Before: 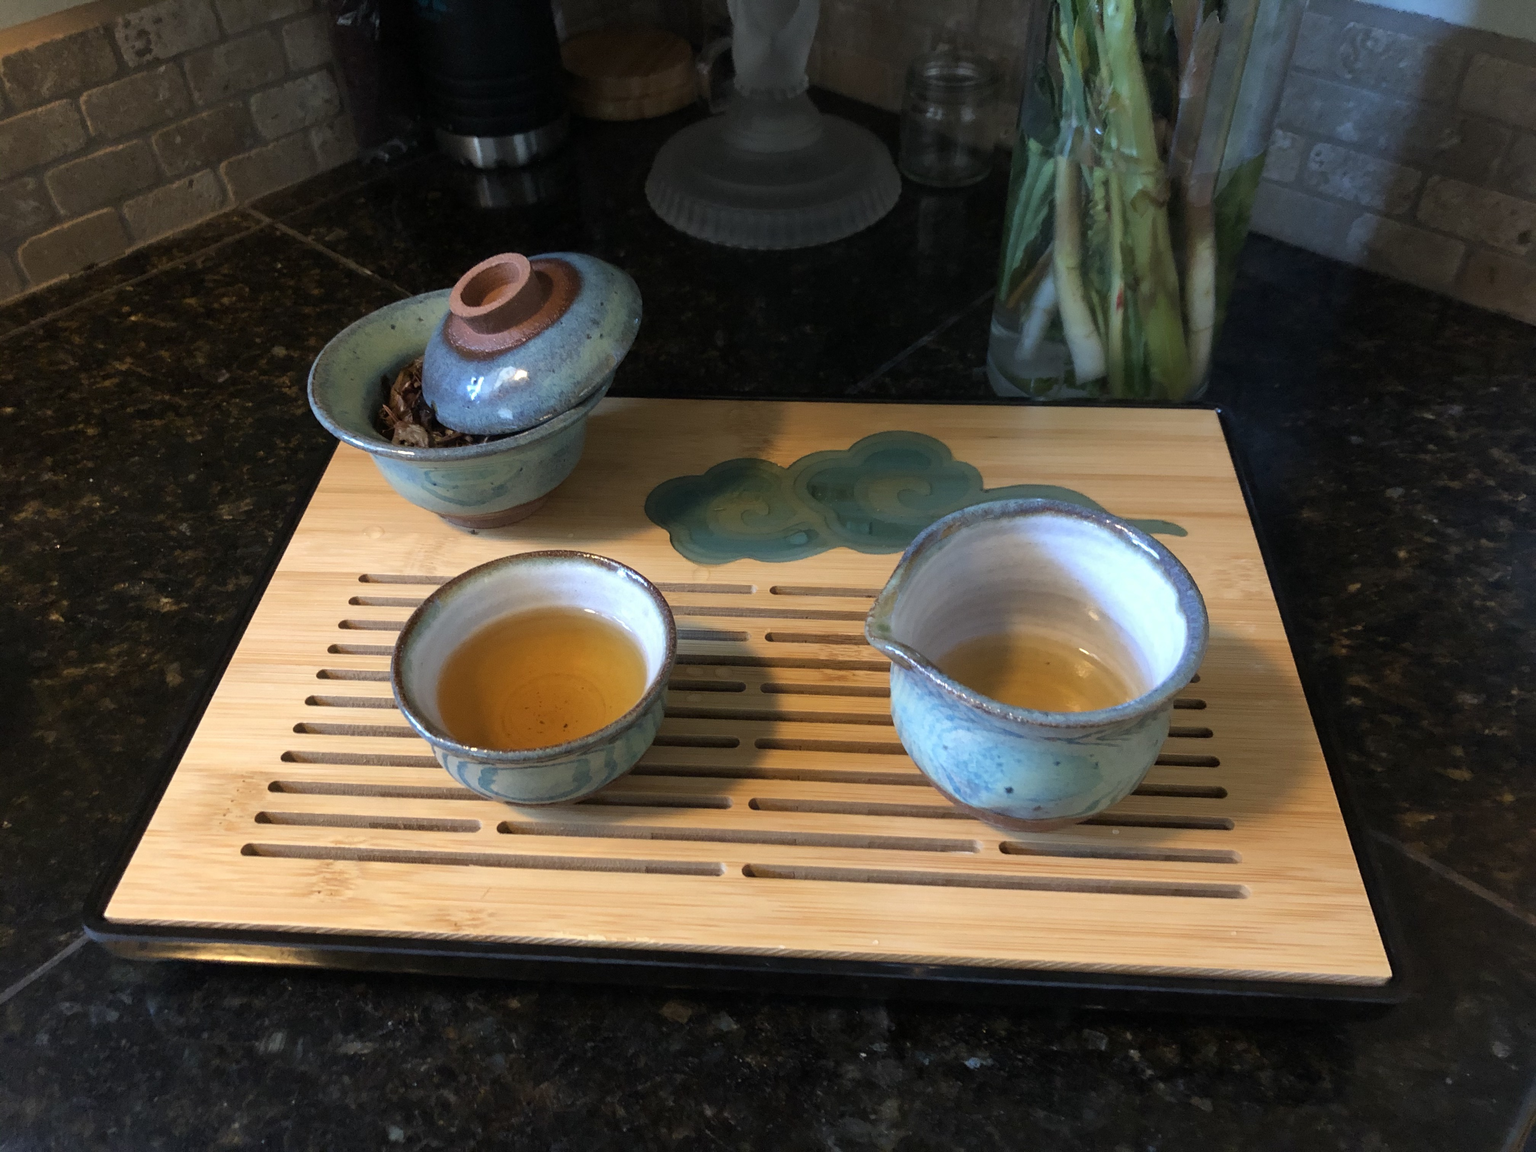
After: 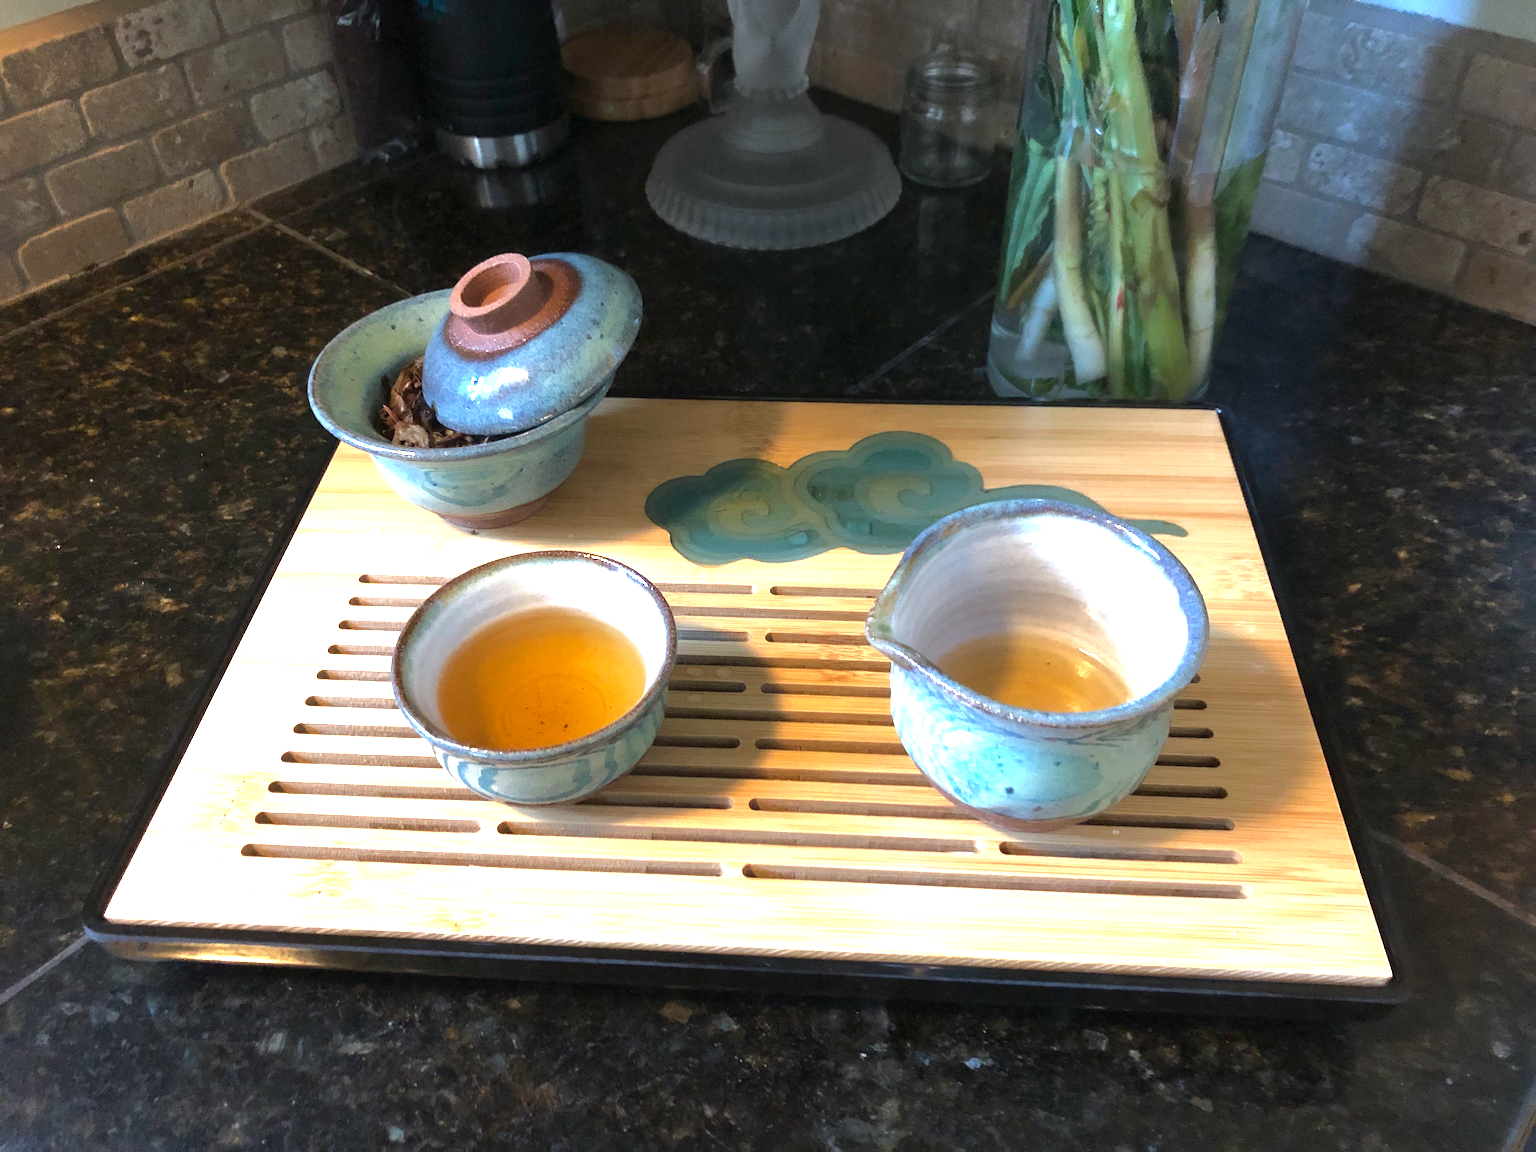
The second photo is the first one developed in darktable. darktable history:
white balance: red 0.983, blue 1.036
rgb curve: curves: ch0 [(0, 0) (0.175, 0.154) (0.785, 0.663) (1, 1)]
exposure: black level correction 0, exposure 1.4 EV, compensate highlight preservation false
